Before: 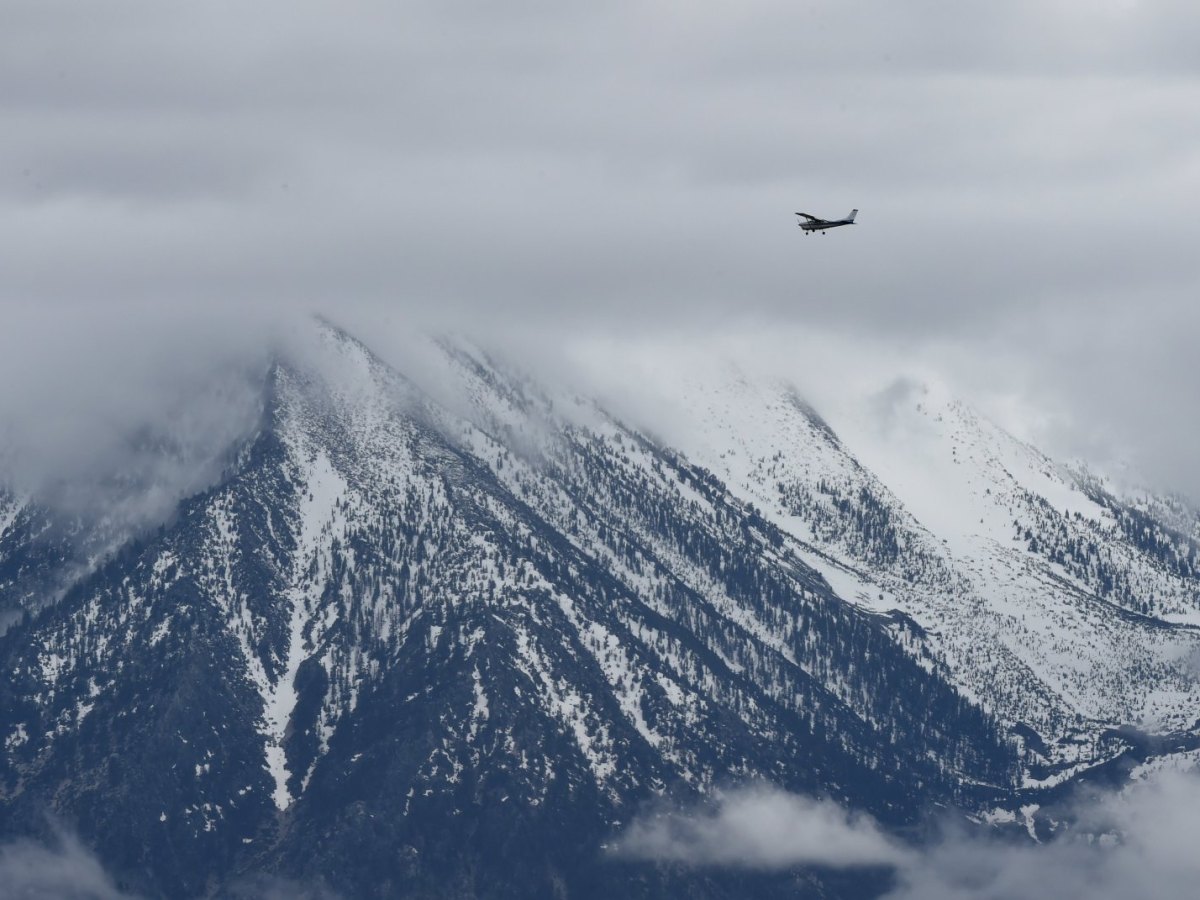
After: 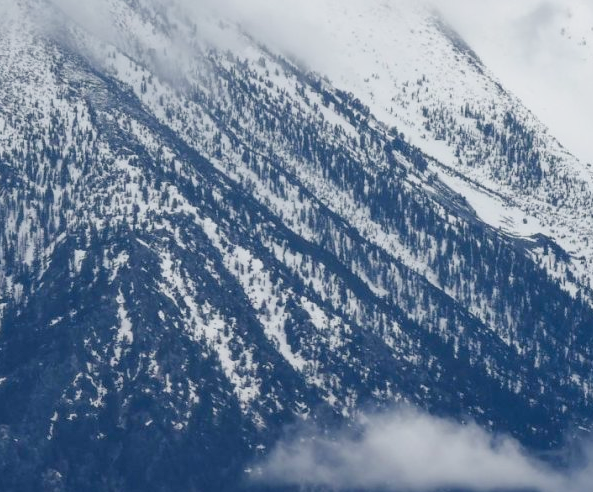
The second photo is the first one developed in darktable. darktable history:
color balance rgb: perceptual saturation grading › global saturation 20%, perceptual saturation grading › highlights -50%, perceptual saturation grading › shadows 30%, perceptual brilliance grading › global brilliance 10%, perceptual brilliance grading › shadows 15%
crop: left 29.672%, top 41.786%, right 20.851%, bottom 3.487%
filmic rgb: black relative exposure -3.92 EV, white relative exposure 3.14 EV, hardness 2.87
